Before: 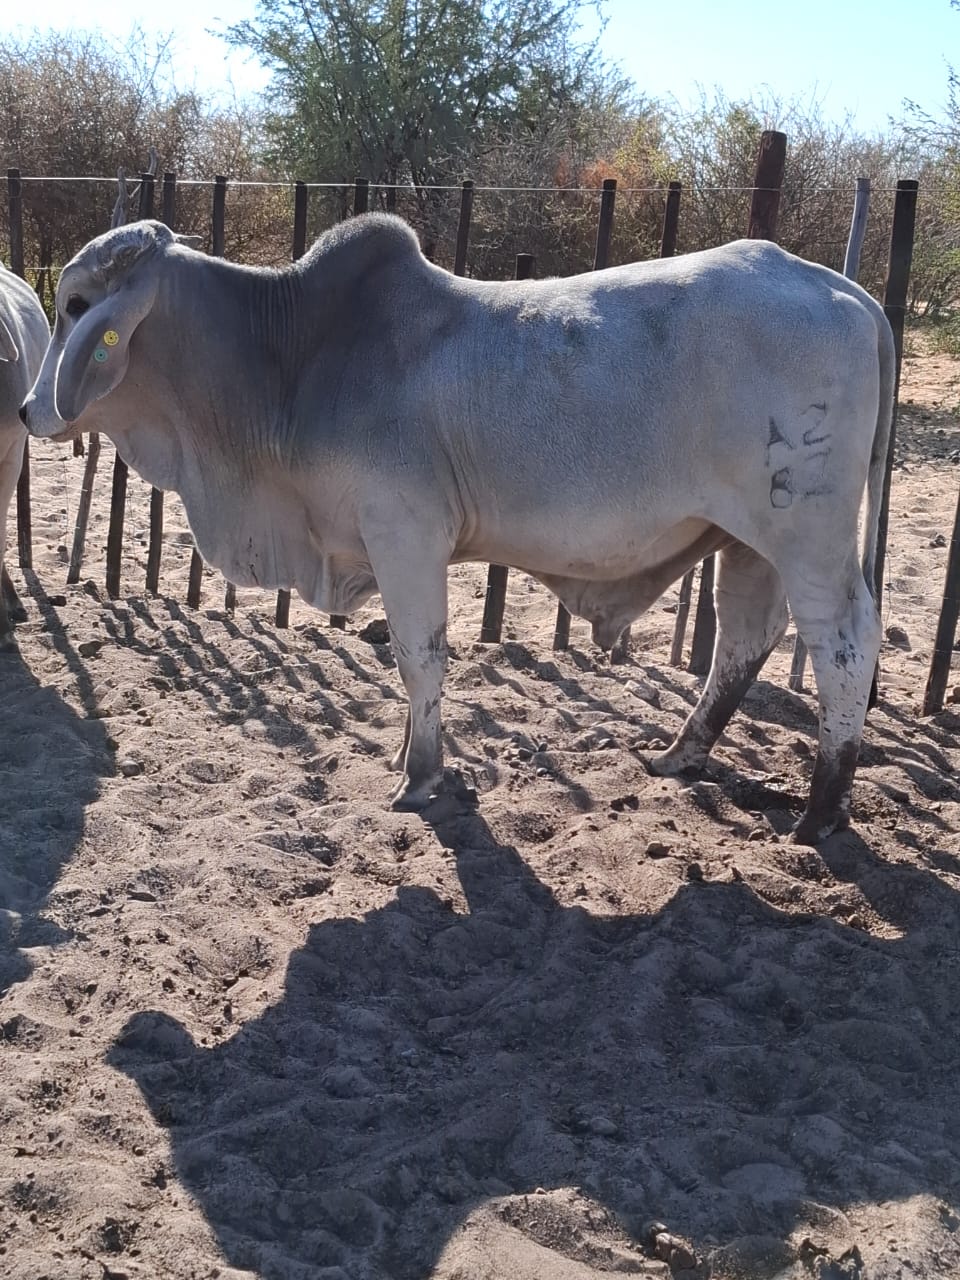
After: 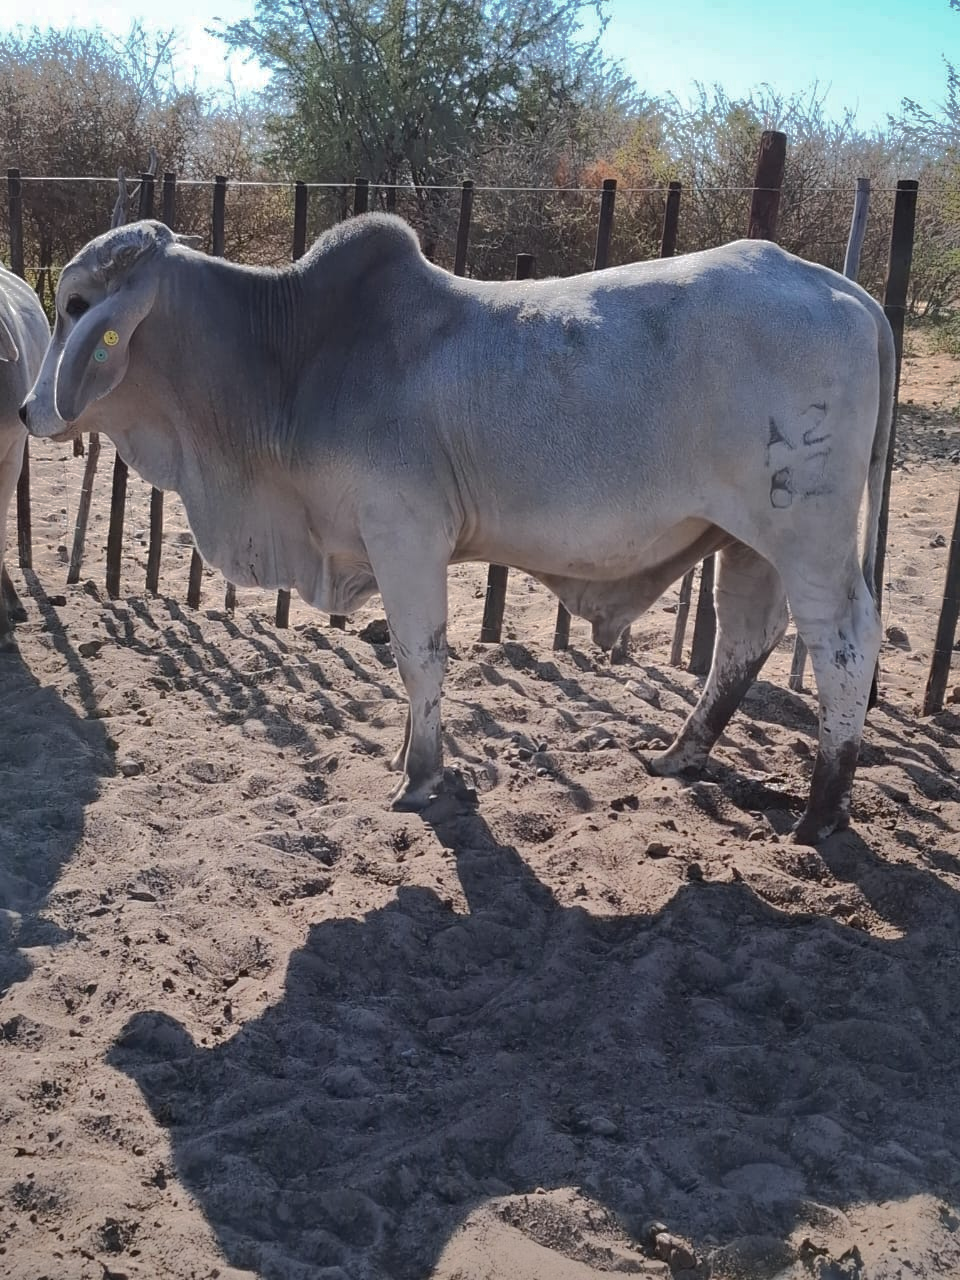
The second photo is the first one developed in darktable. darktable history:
shadows and highlights: shadows -18.17, highlights -73.4
contrast brightness saturation: saturation -0.043
